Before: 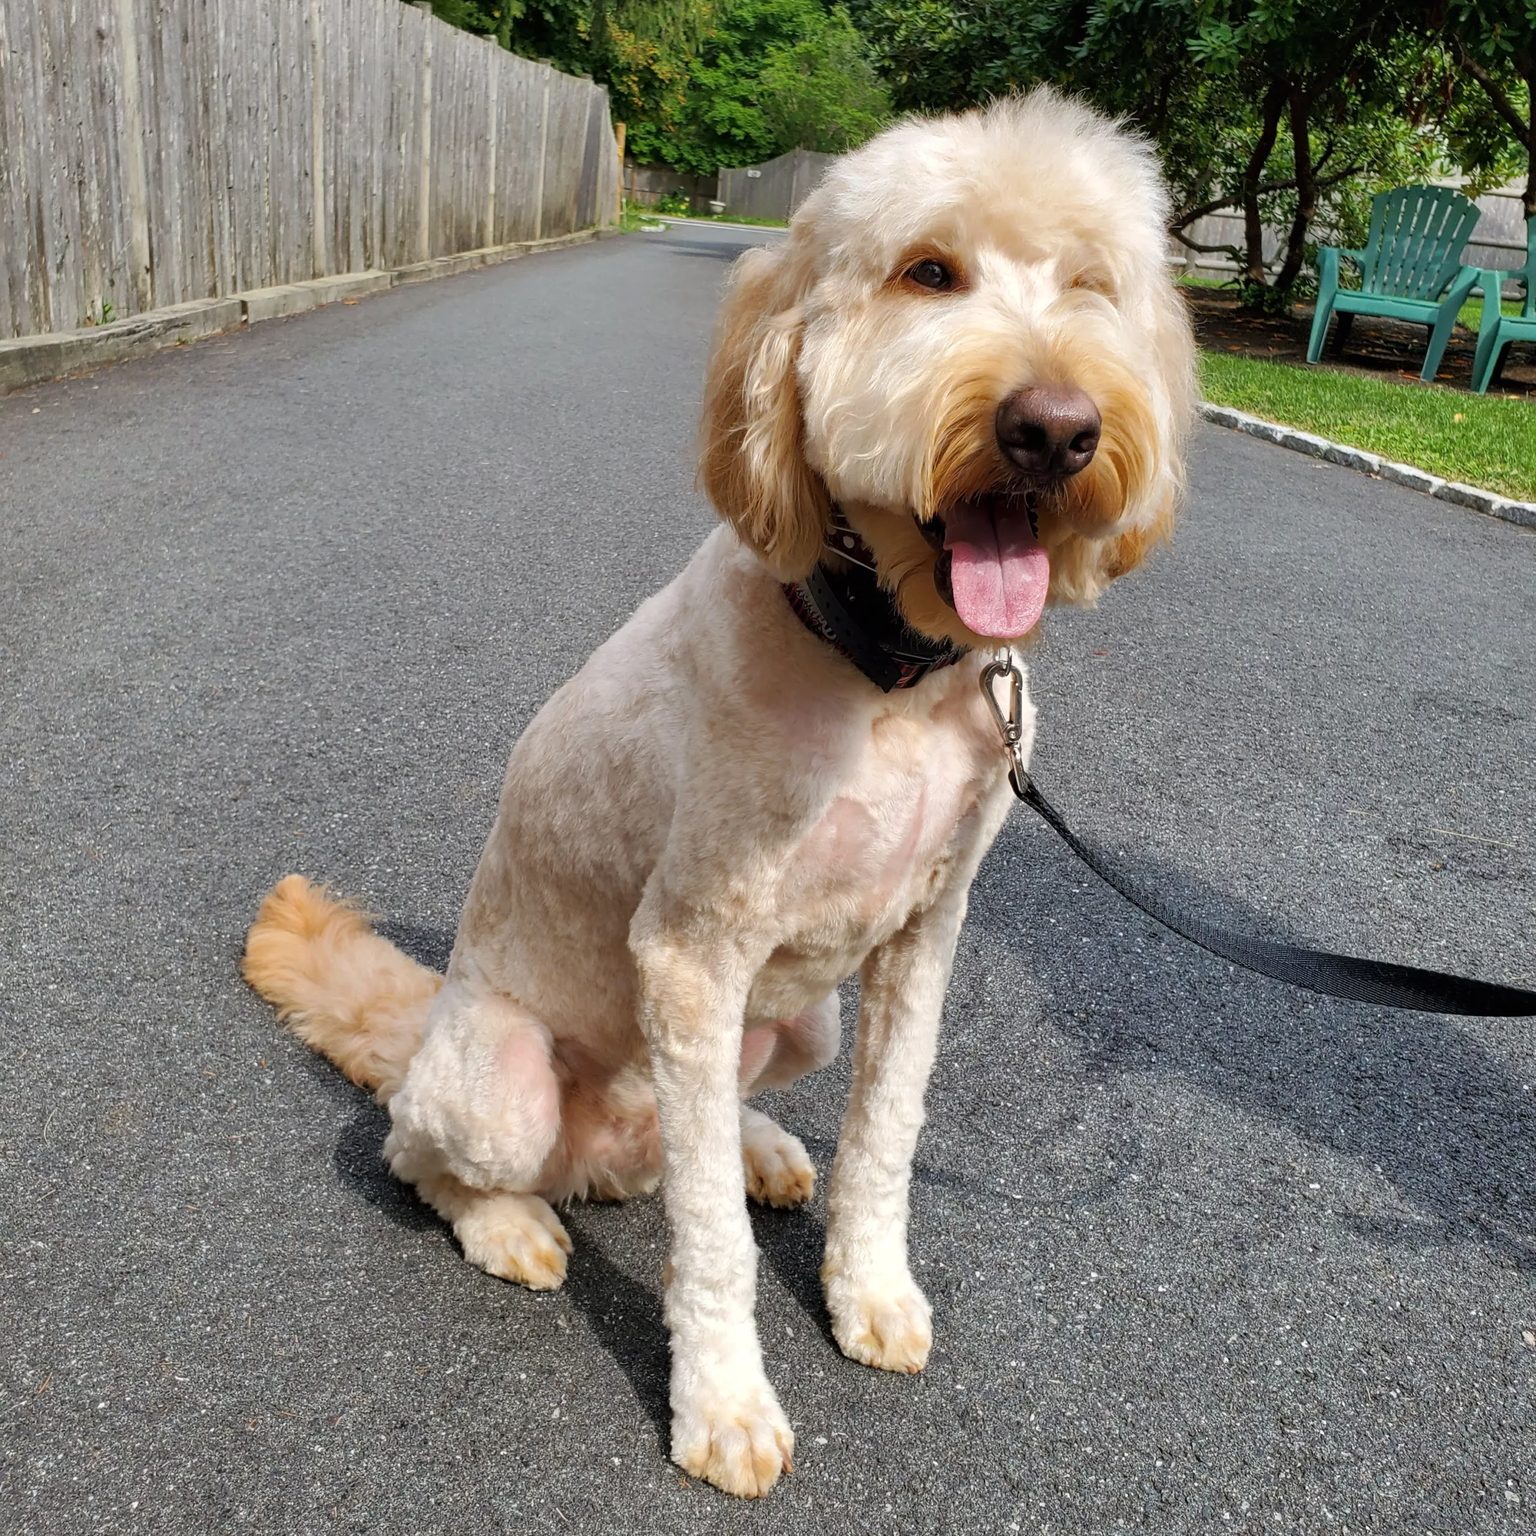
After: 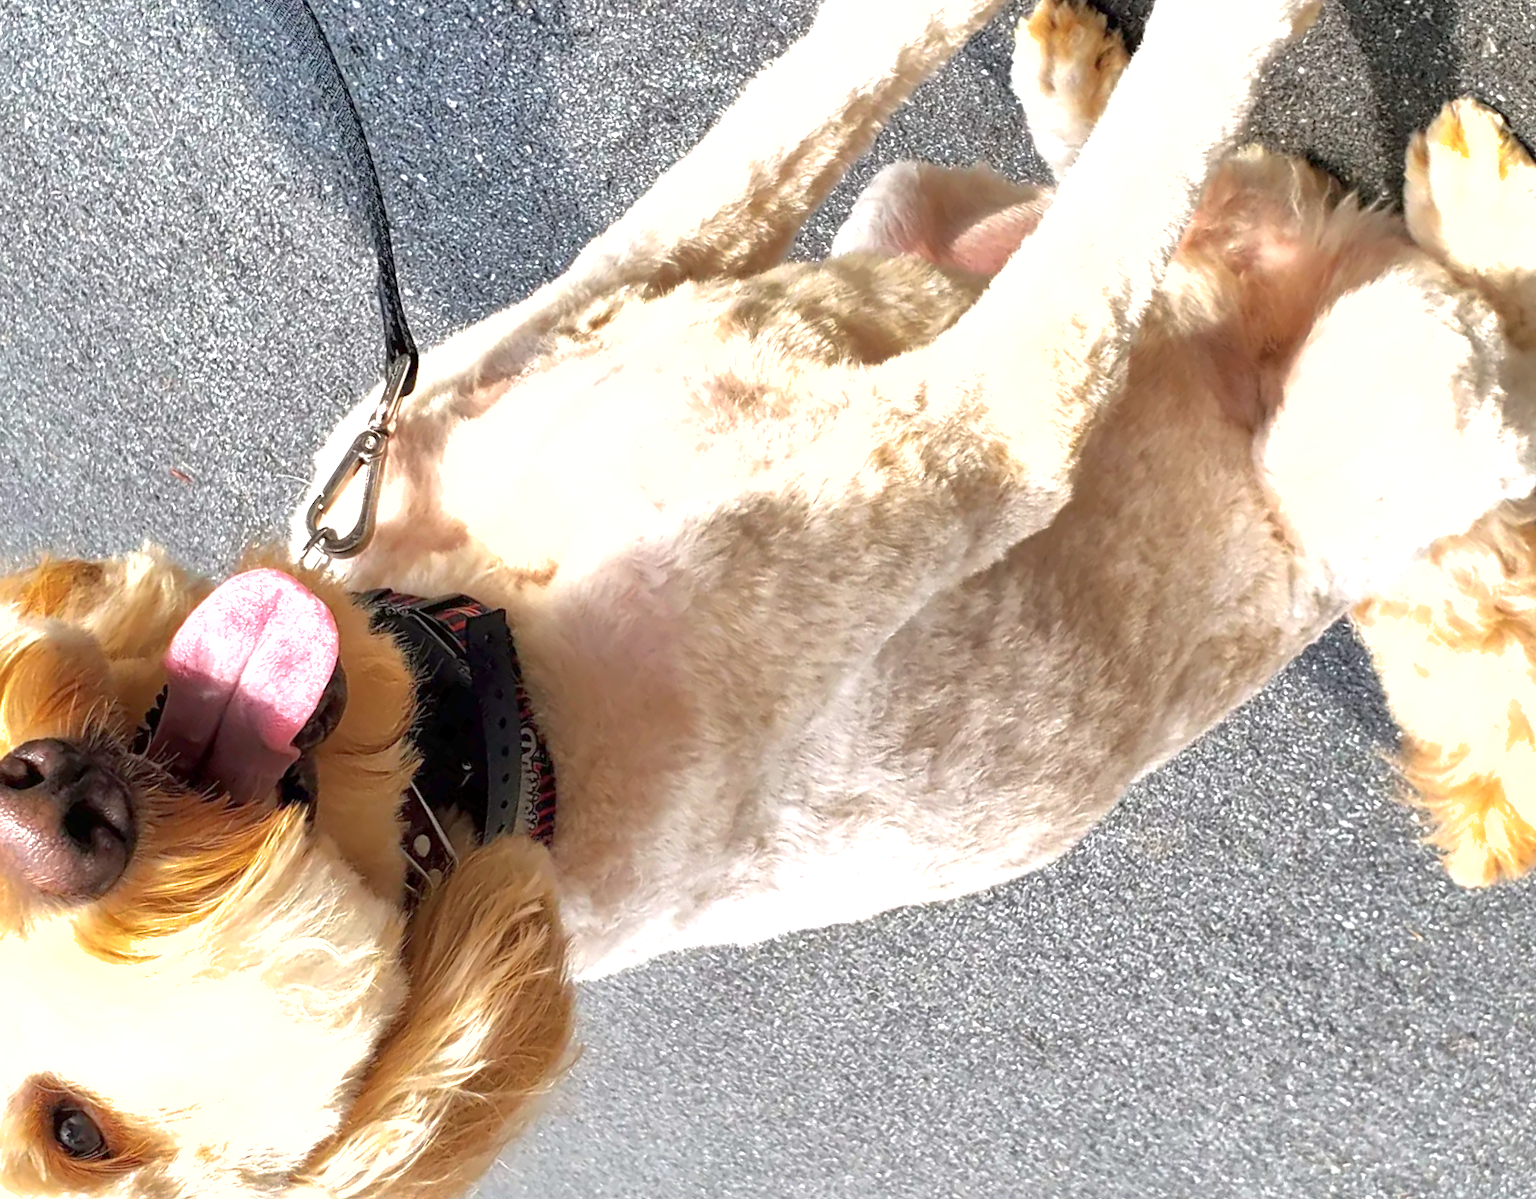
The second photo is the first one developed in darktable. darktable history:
crop and rotate: angle 146.95°, left 9.14%, top 15.677%, right 4.593%, bottom 16.971%
shadows and highlights: on, module defaults
local contrast: highlights 107%, shadows 100%, detail 119%, midtone range 0.2
exposure: black level correction 0, exposure 1.199 EV, compensate highlight preservation false
